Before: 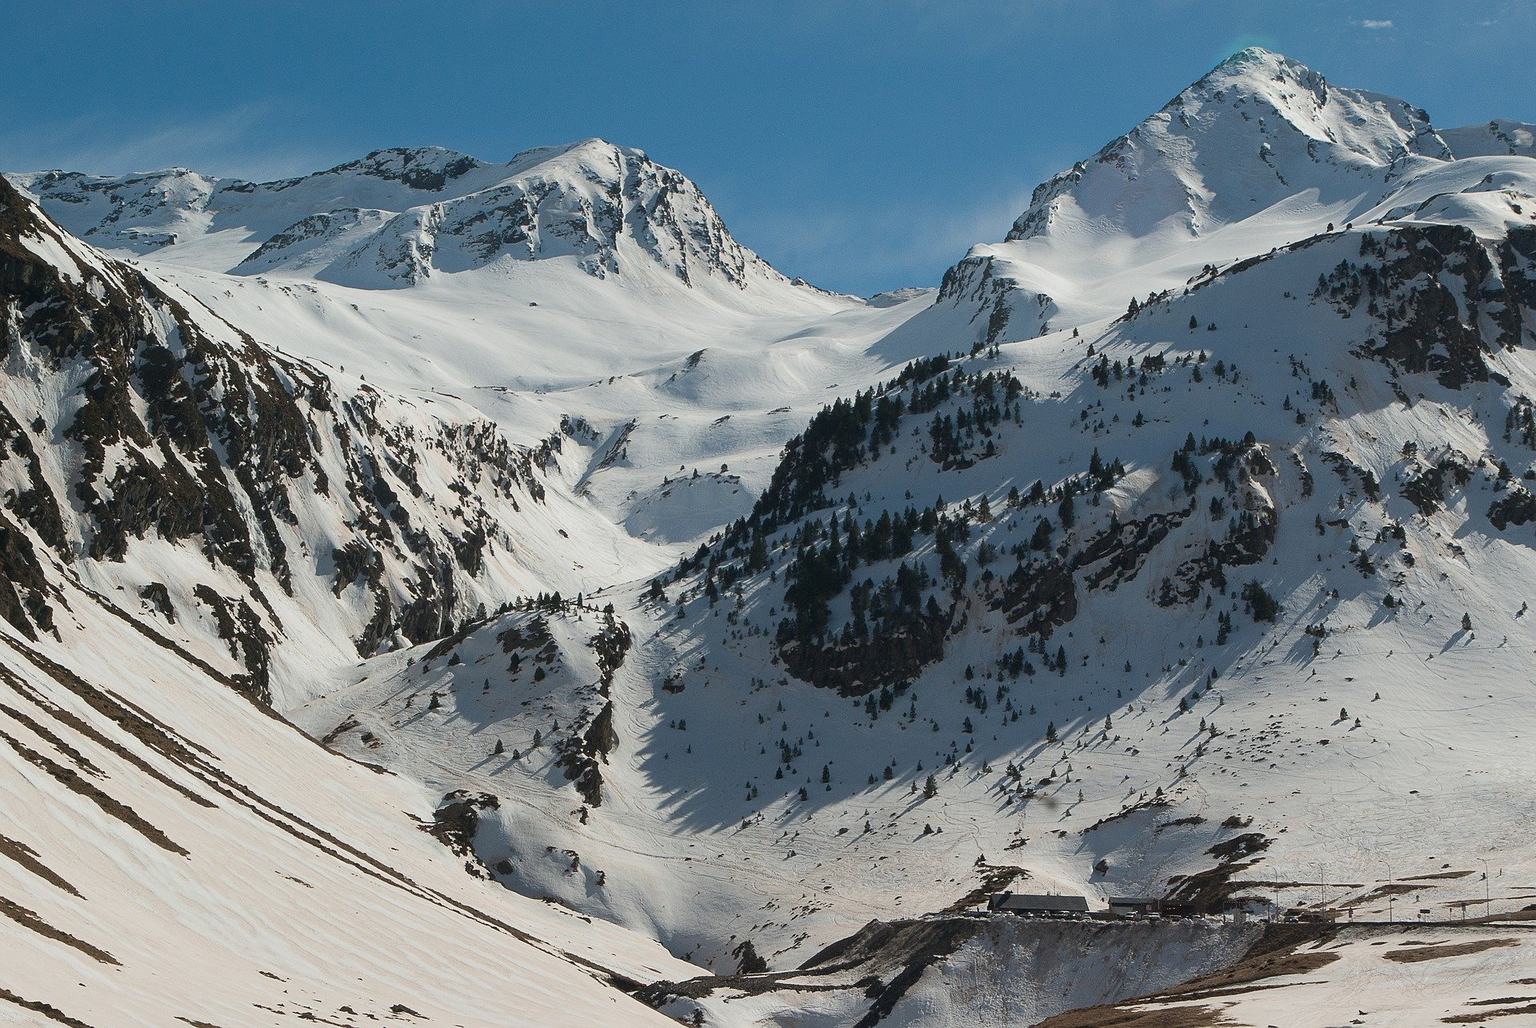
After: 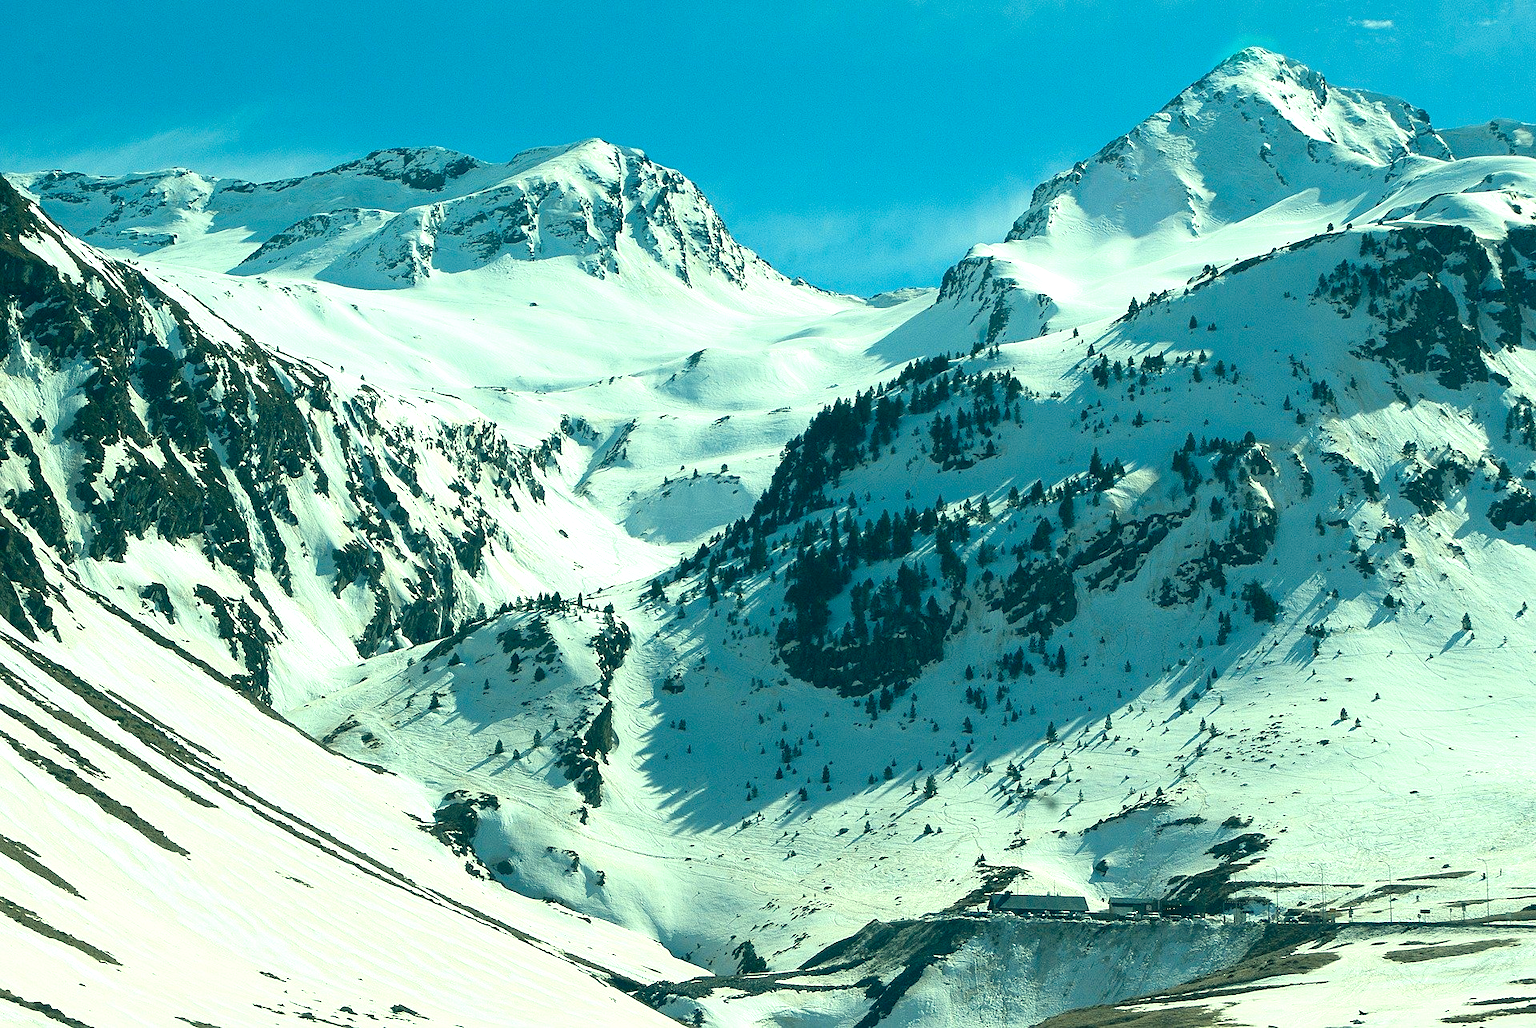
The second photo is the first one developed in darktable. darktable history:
color correction: highlights a* -20.08, highlights b* 9.8, shadows a* -20.4, shadows b* -10.76
exposure: black level correction 0, exposure 1 EV, compensate exposure bias true, compensate highlight preservation false
